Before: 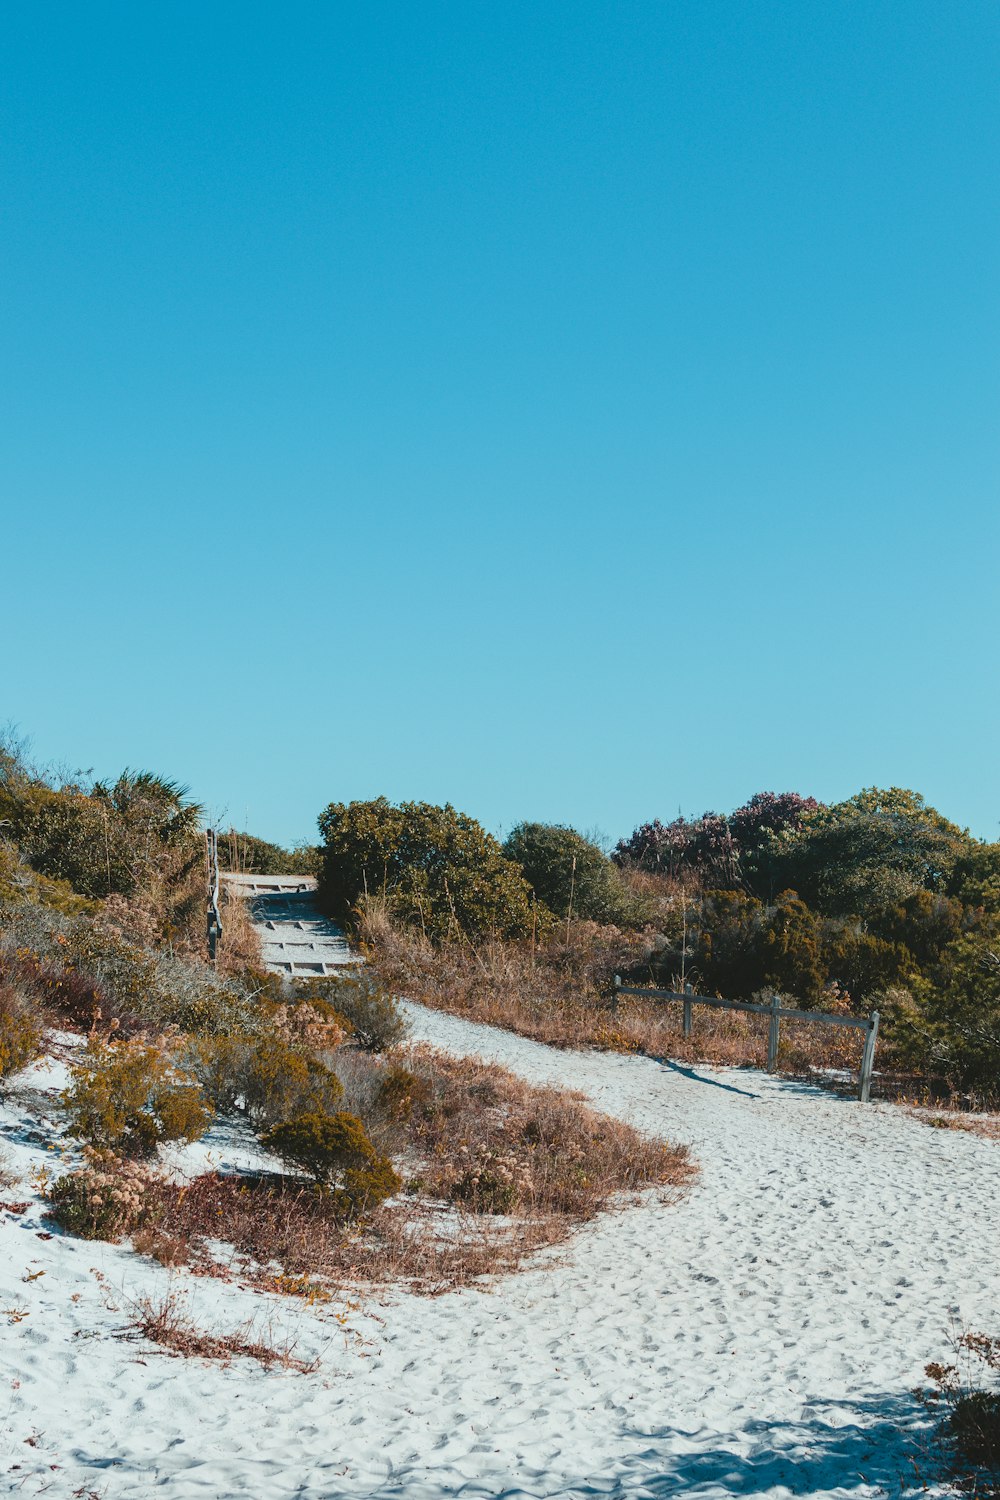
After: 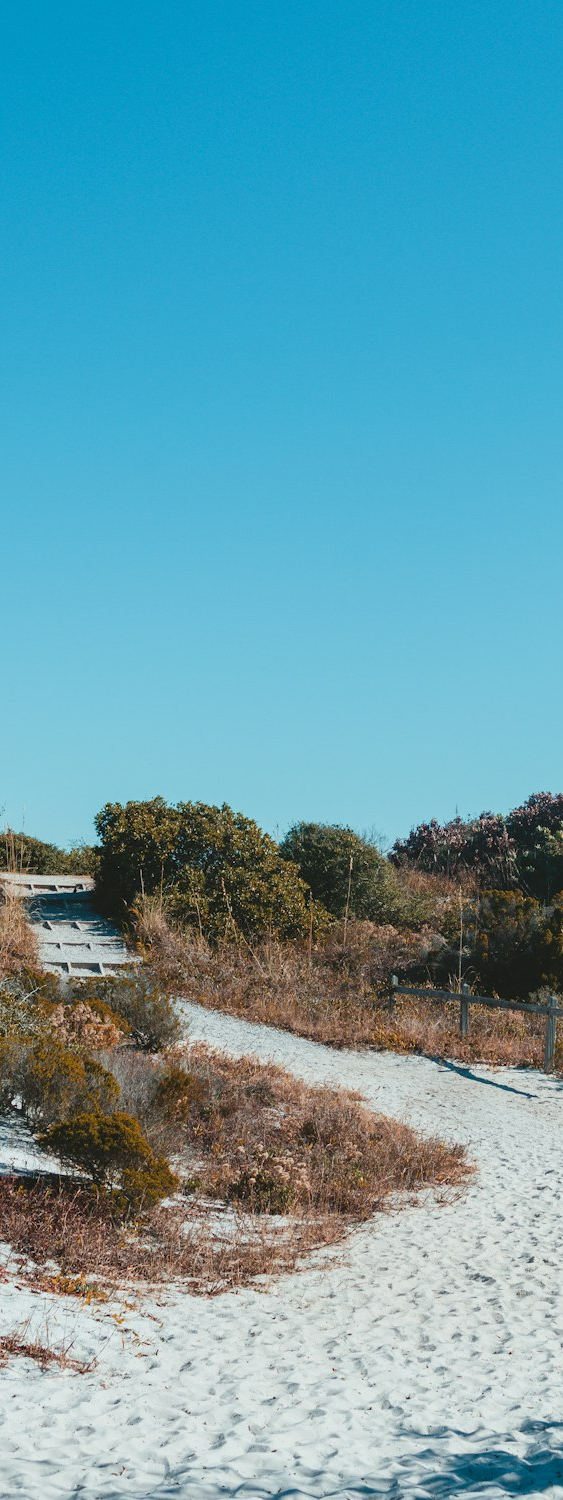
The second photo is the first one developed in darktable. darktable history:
crop and rotate: left 22.359%, right 21.253%
